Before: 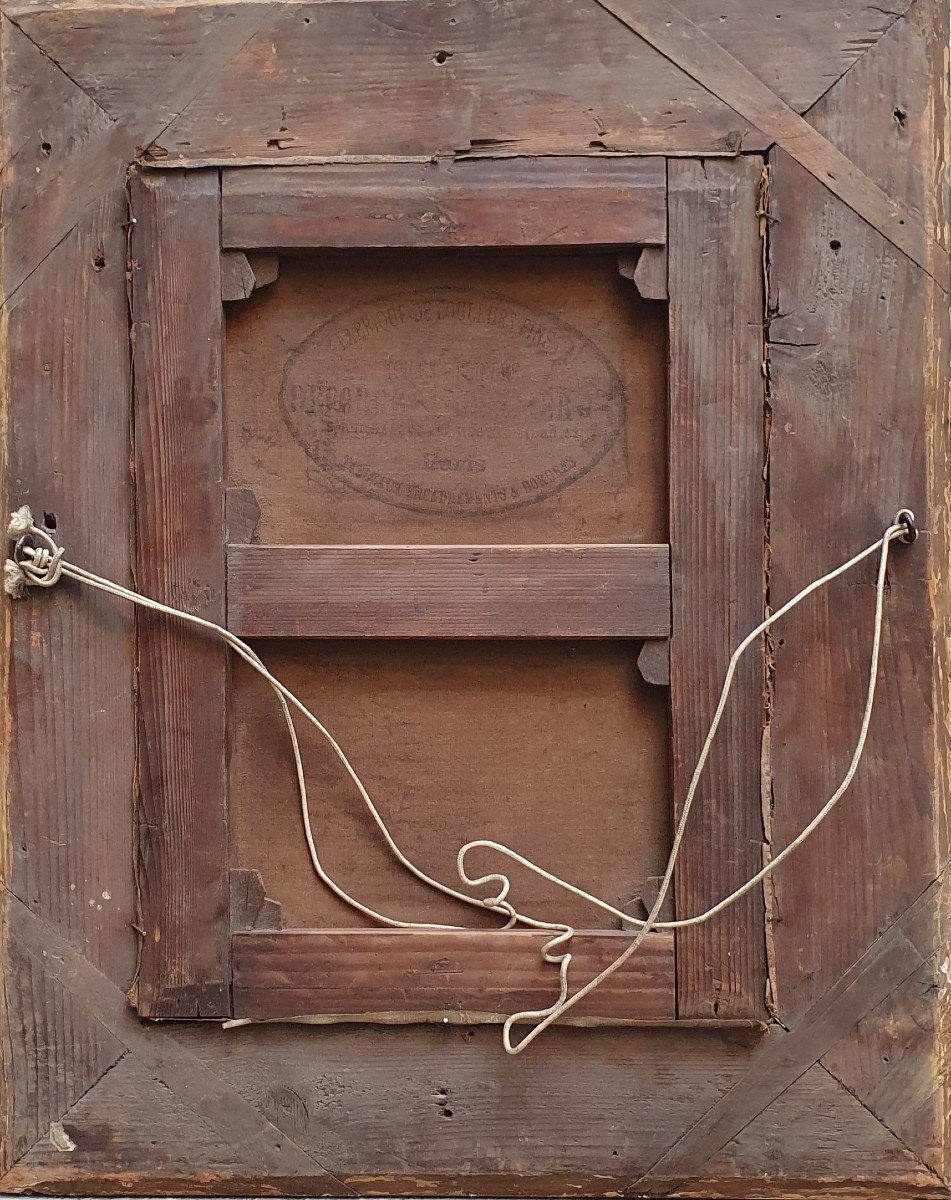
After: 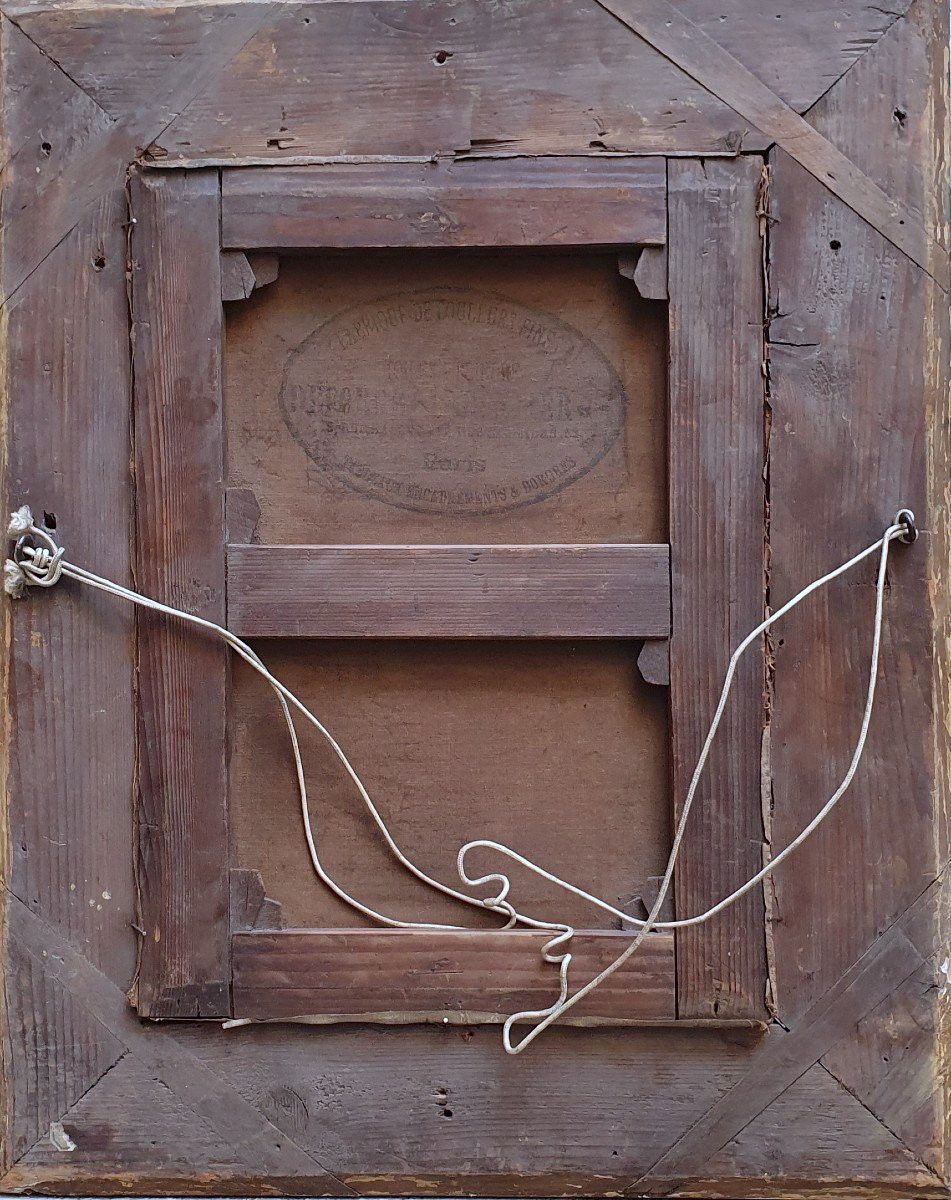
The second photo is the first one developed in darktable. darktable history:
exposure: black level correction 0.001, compensate highlight preservation false
tone equalizer: on, module defaults
white balance: red 0.926, green 1.003, blue 1.133
